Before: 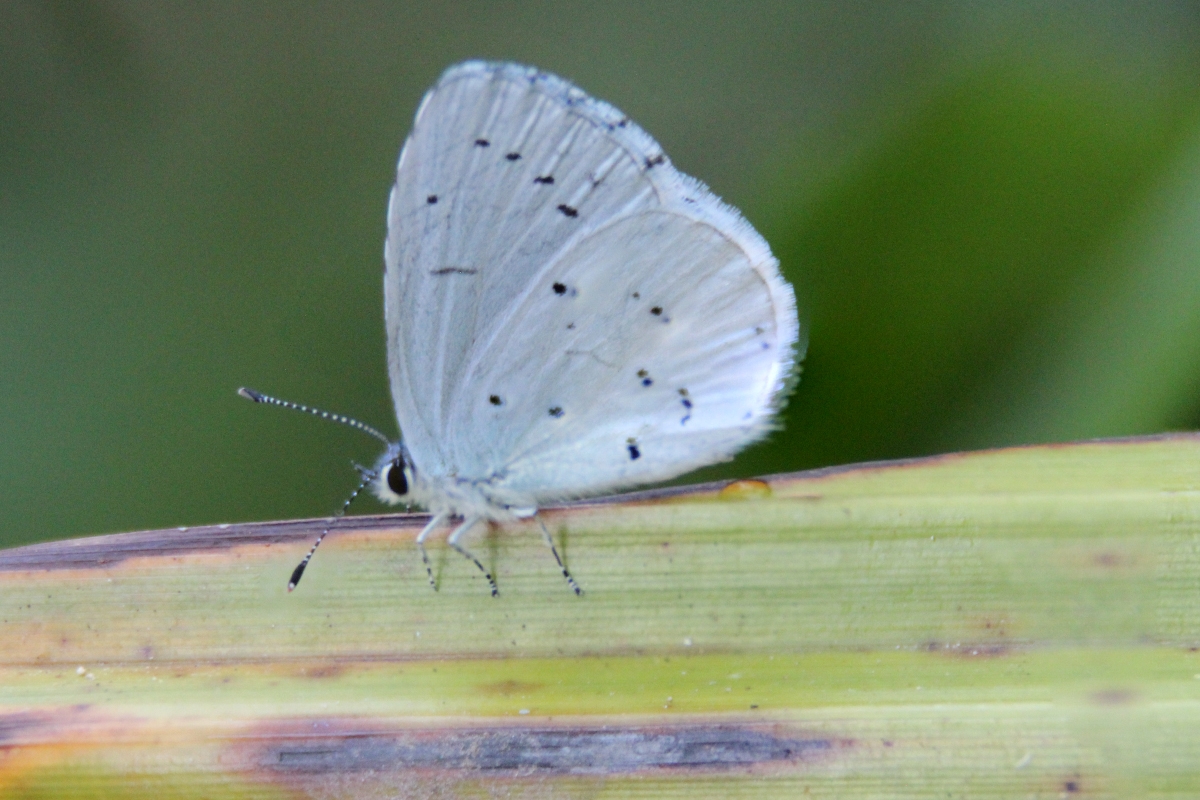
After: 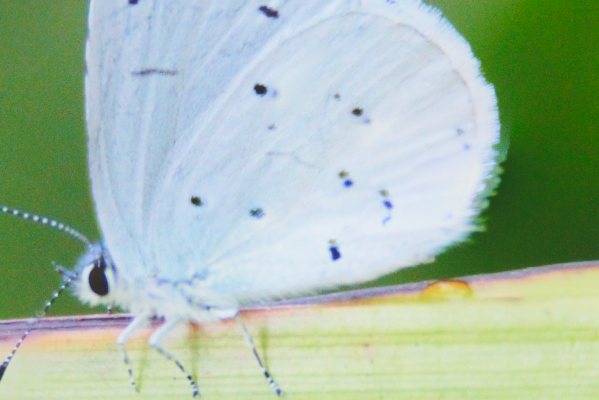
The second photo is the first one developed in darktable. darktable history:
base curve: curves: ch0 [(0, 0) (0.028, 0.03) (0.121, 0.232) (0.46, 0.748) (0.859, 0.968) (1, 1)], preserve colors none
velvia: on, module defaults
crop: left 25%, top 25%, right 25%, bottom 25%
local contrast: detail 70%
